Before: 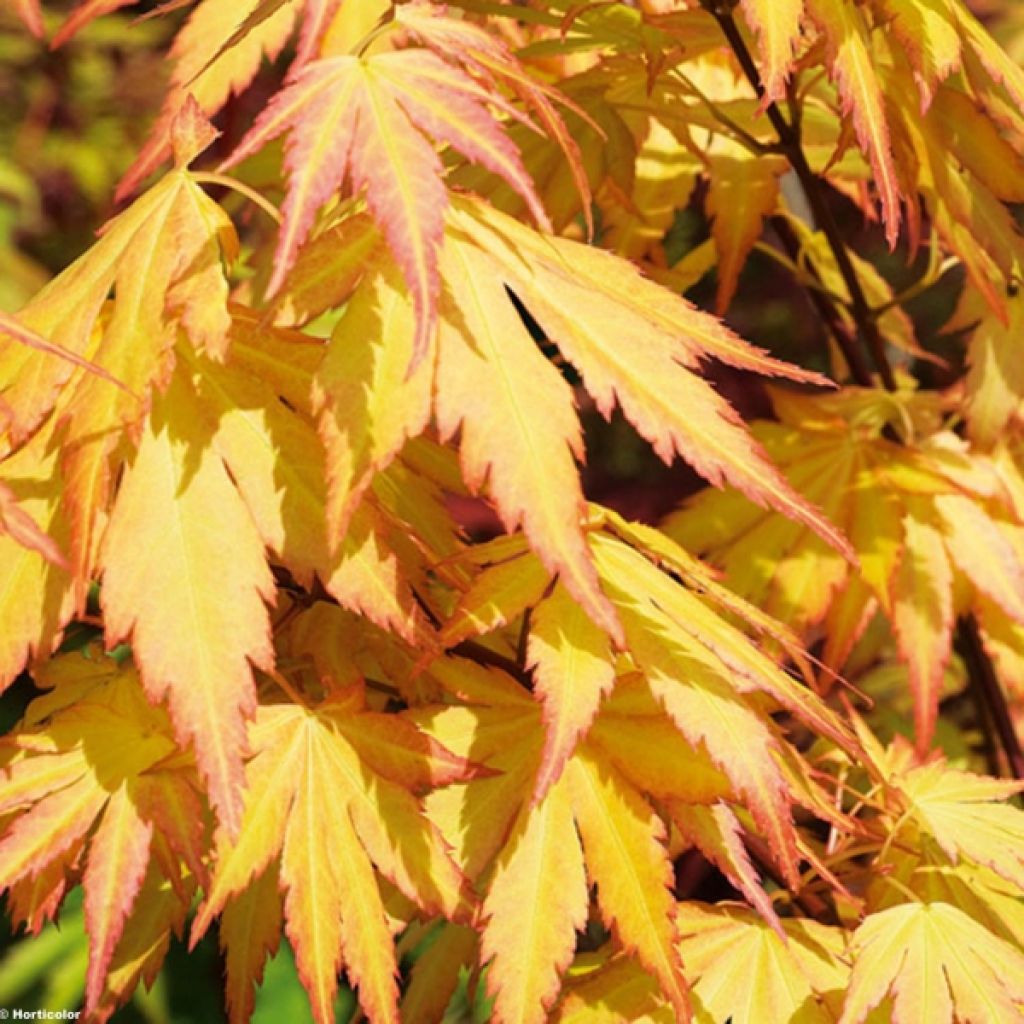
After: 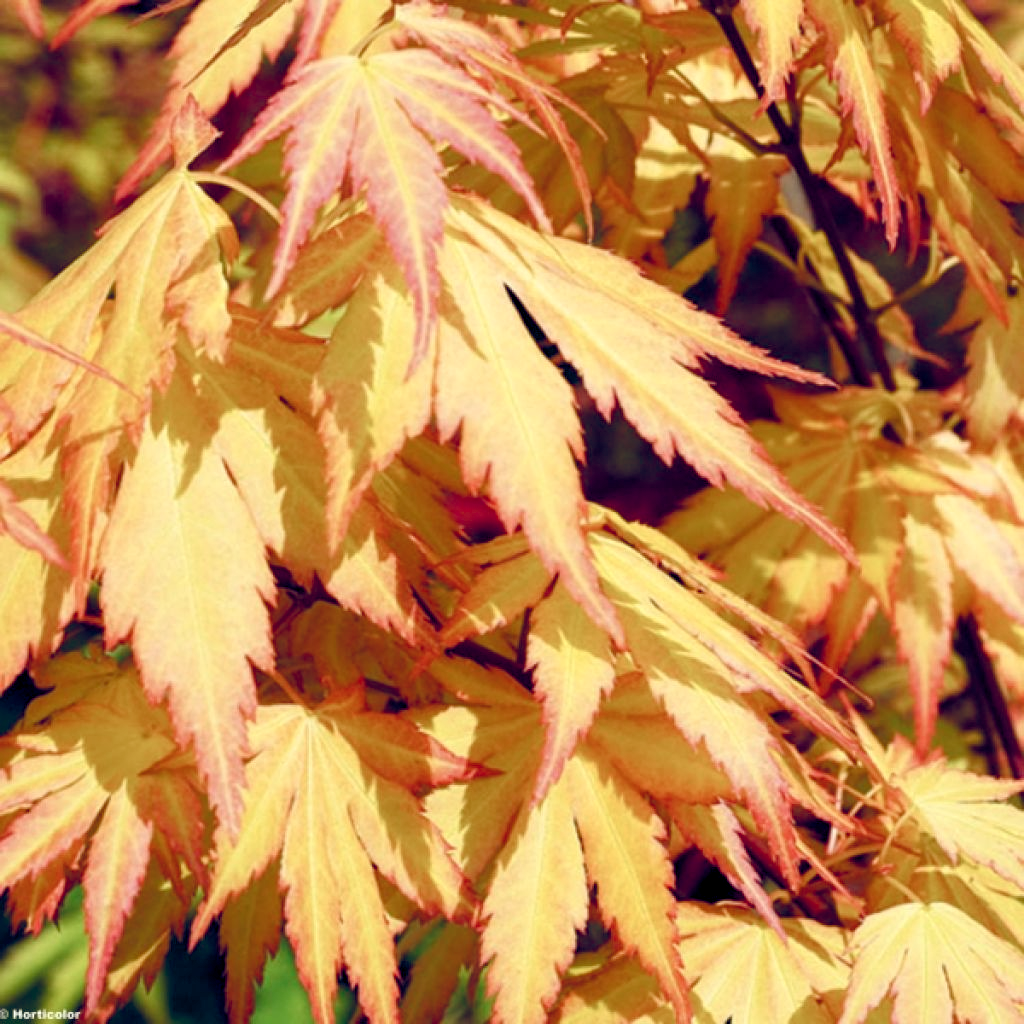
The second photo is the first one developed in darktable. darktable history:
color balance rgb: global offset › luminance -0.292%, global offset › chroma 0.315%, global offset › hue 260.98°, linear chroma grading › global chroma 9.842%, perceptual saturation grading › global saturation 20%, perceptual saturation grading › highlights -49.75%, perceptual saturation grading › shadows 25.321%, contrast 4.399%
